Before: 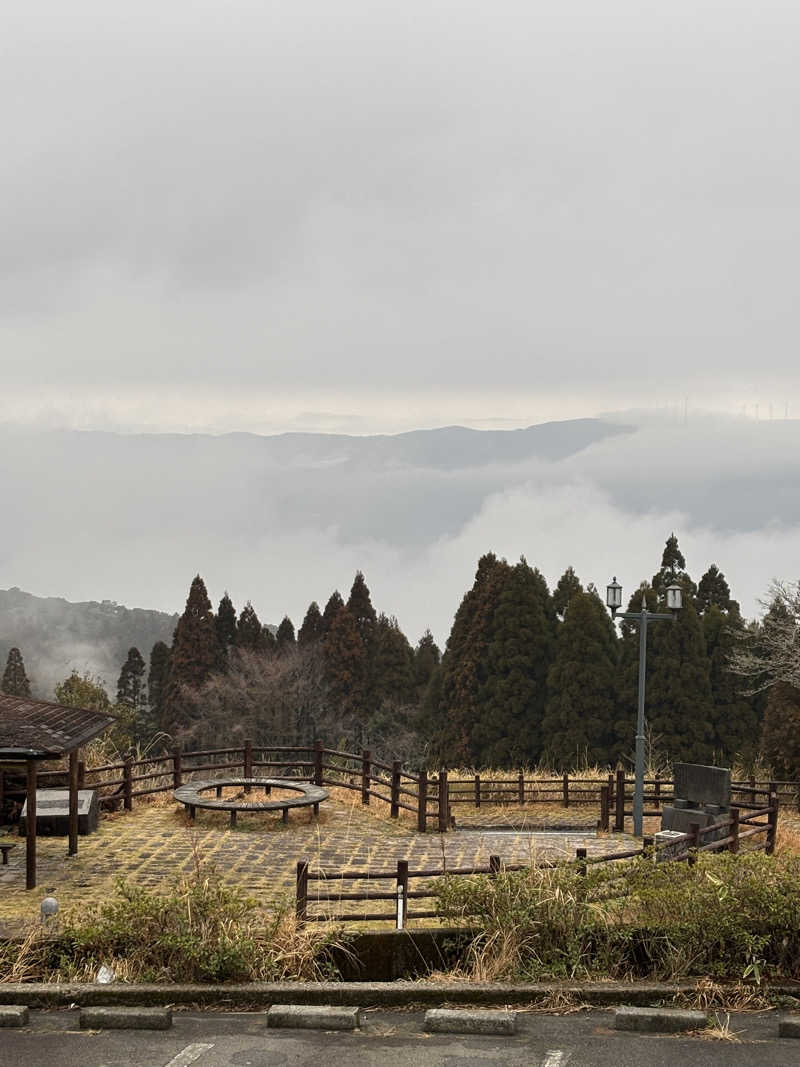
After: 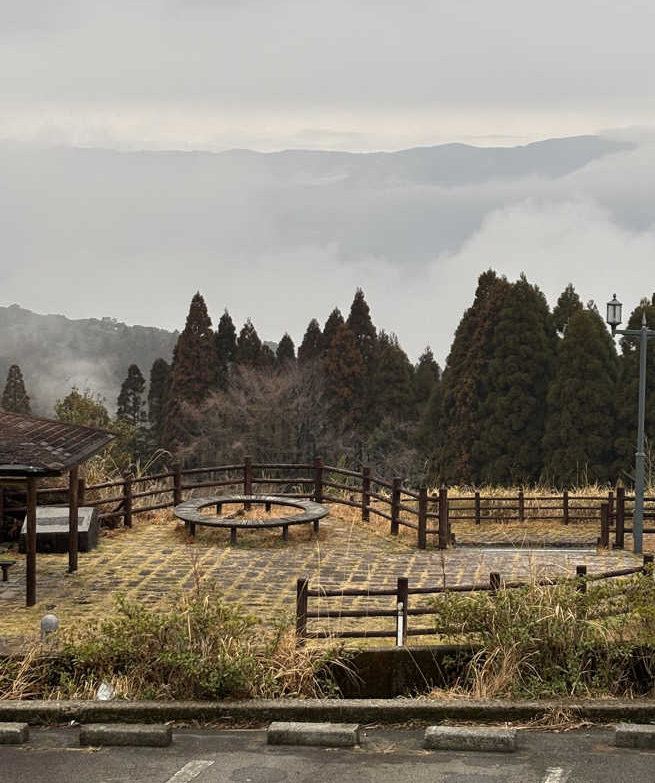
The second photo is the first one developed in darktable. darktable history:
crop: top 26.568%, right 18.056%
